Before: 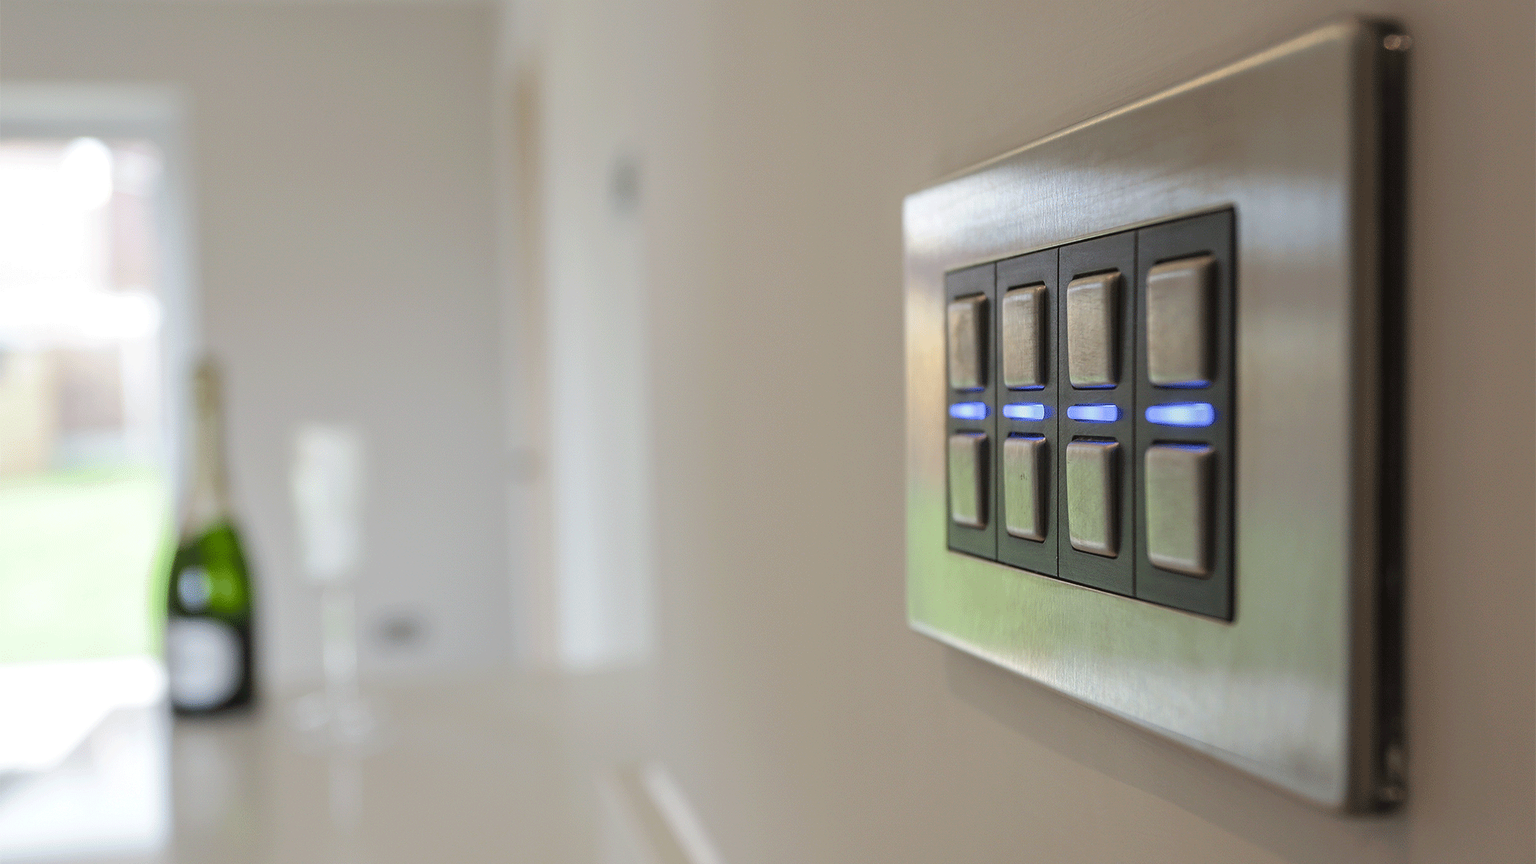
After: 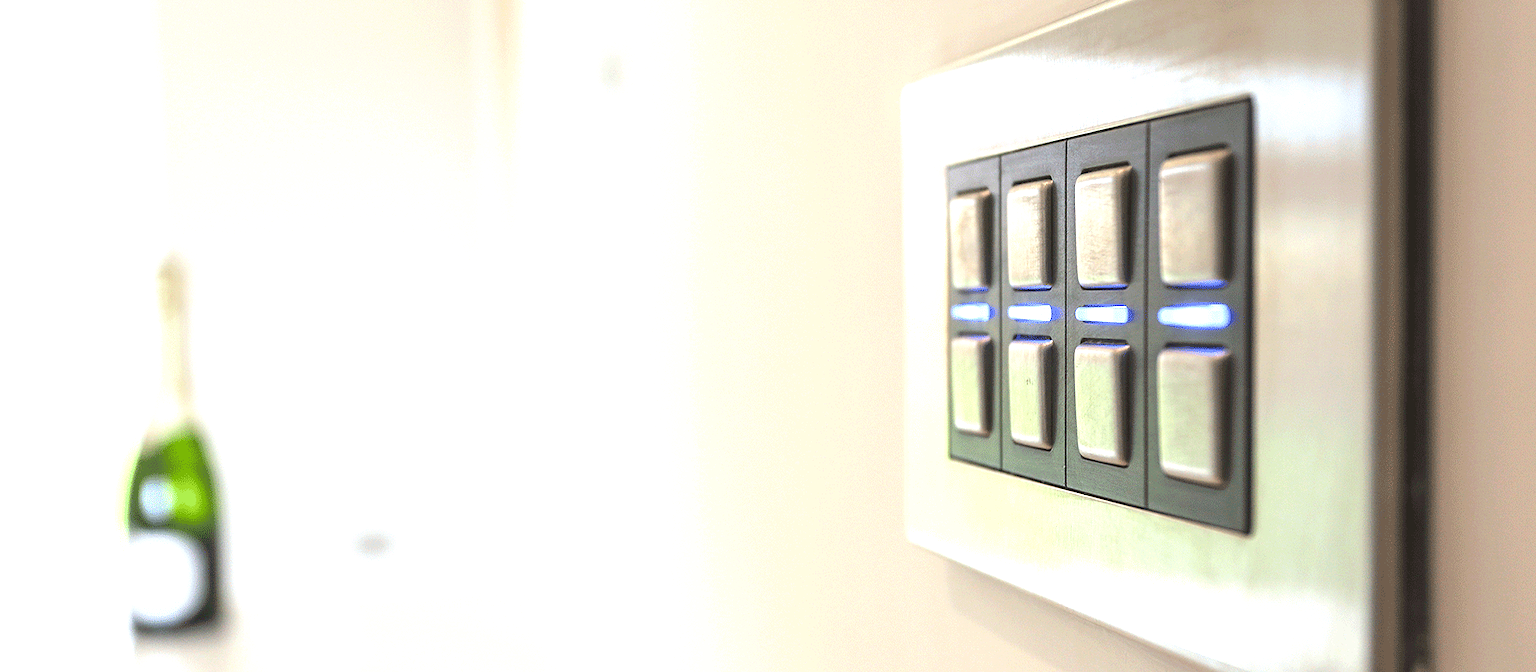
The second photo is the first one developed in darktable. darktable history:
crop and rotate: left 2.991%, top 13.302%, right 1.981%, bottom 12.636%
exposure: black level correction 0, exposure 1.55 EV, compensate exposure bias true, compensate highlight preservation false
